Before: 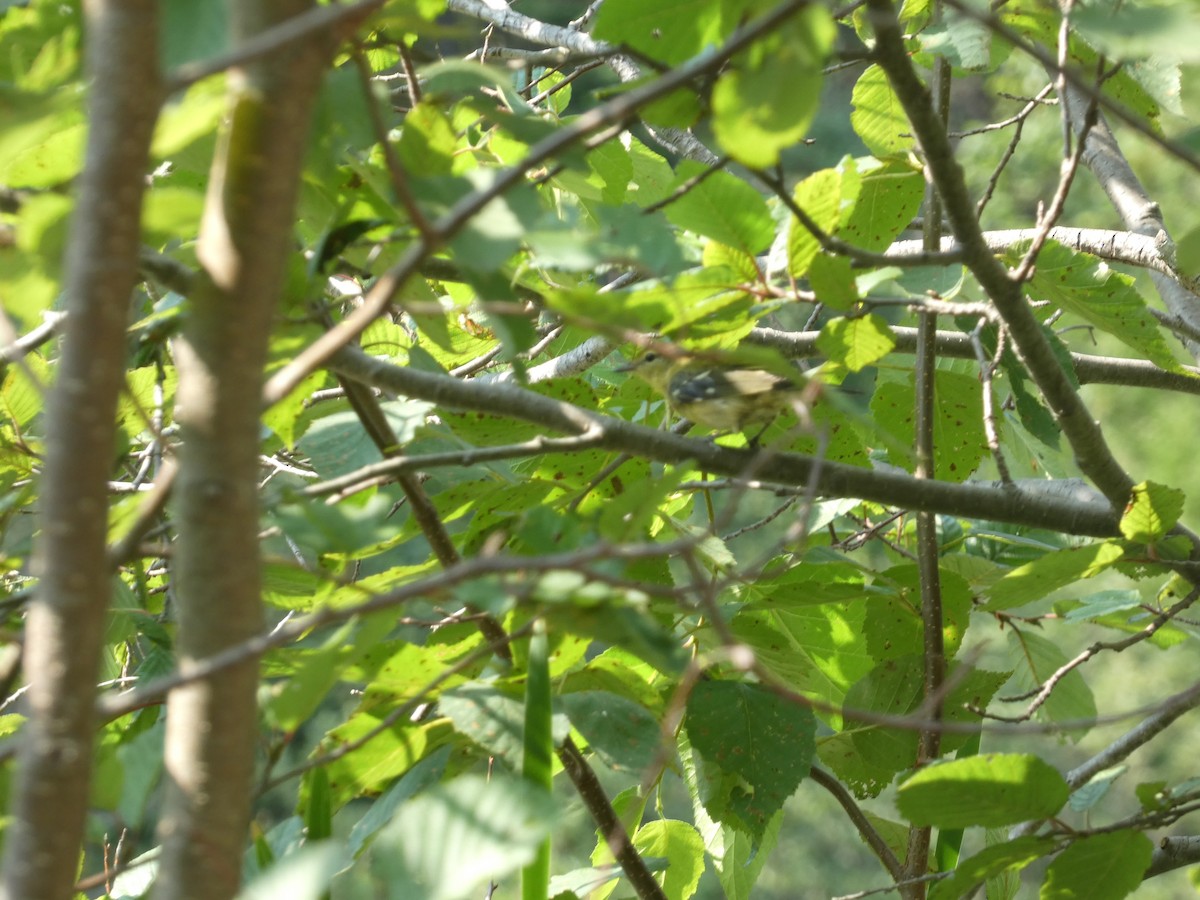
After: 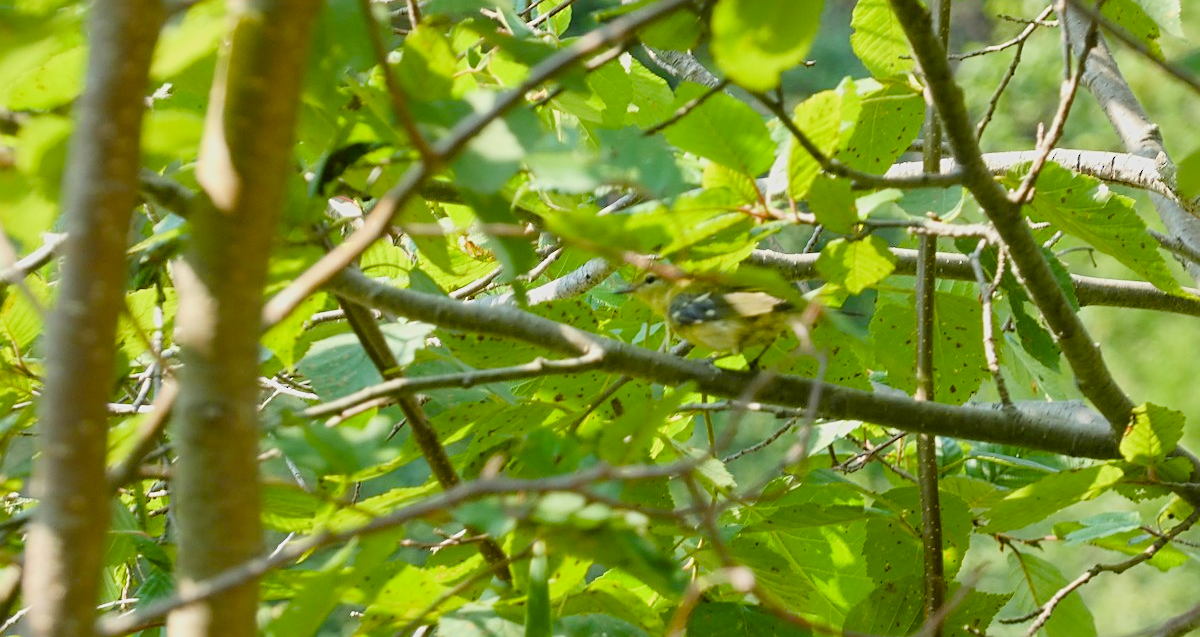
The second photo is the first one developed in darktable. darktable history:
filmic rgb: black relative exposure -7.65 EV, white relative exposure 4.56 EV, hardness 3.61, color science v6 (2022)
crop and rotate: top 8.684%, bottom 20.445%
sharpen: on, module defaults
color balance rgb: perceptual saturation grading › global saturation 20%, perceptual saturation grading › highlights -25.227%, perceptual saturation grading › shadows 49.516%, perceptual brilliance grading › global brilliance 12.362%, global vibrance 20%
